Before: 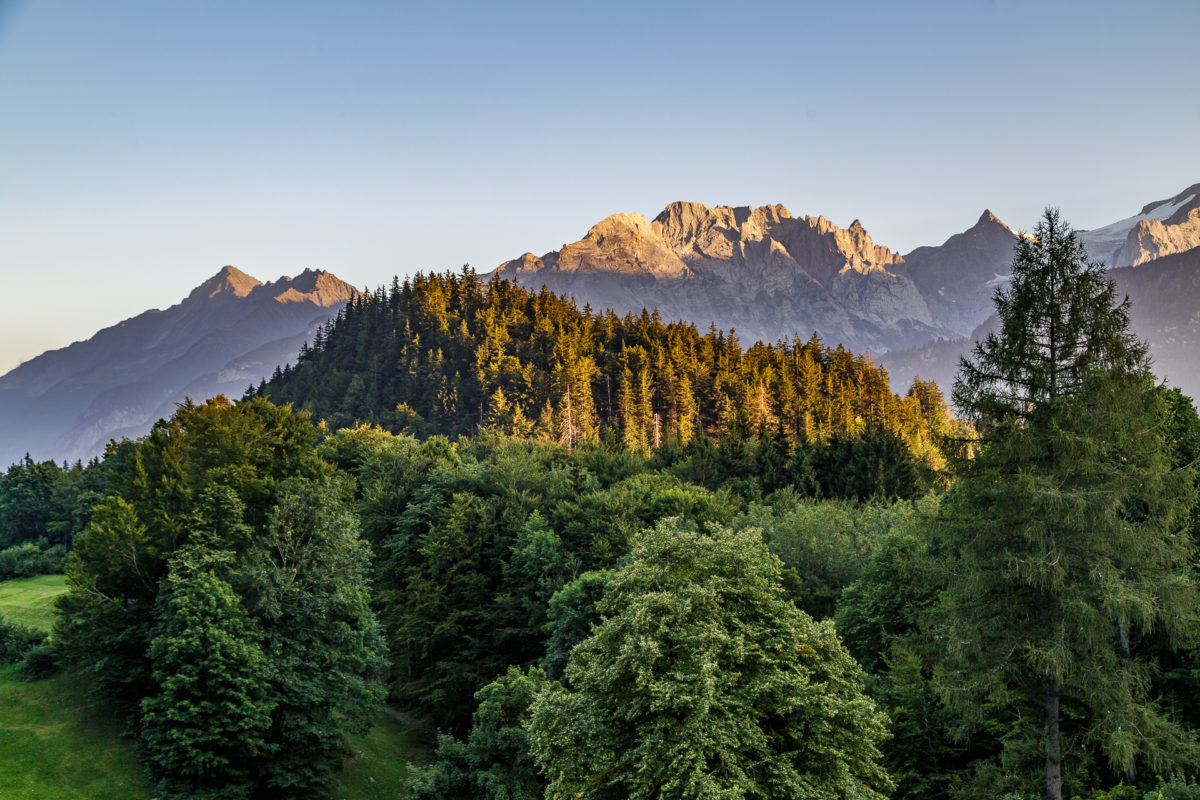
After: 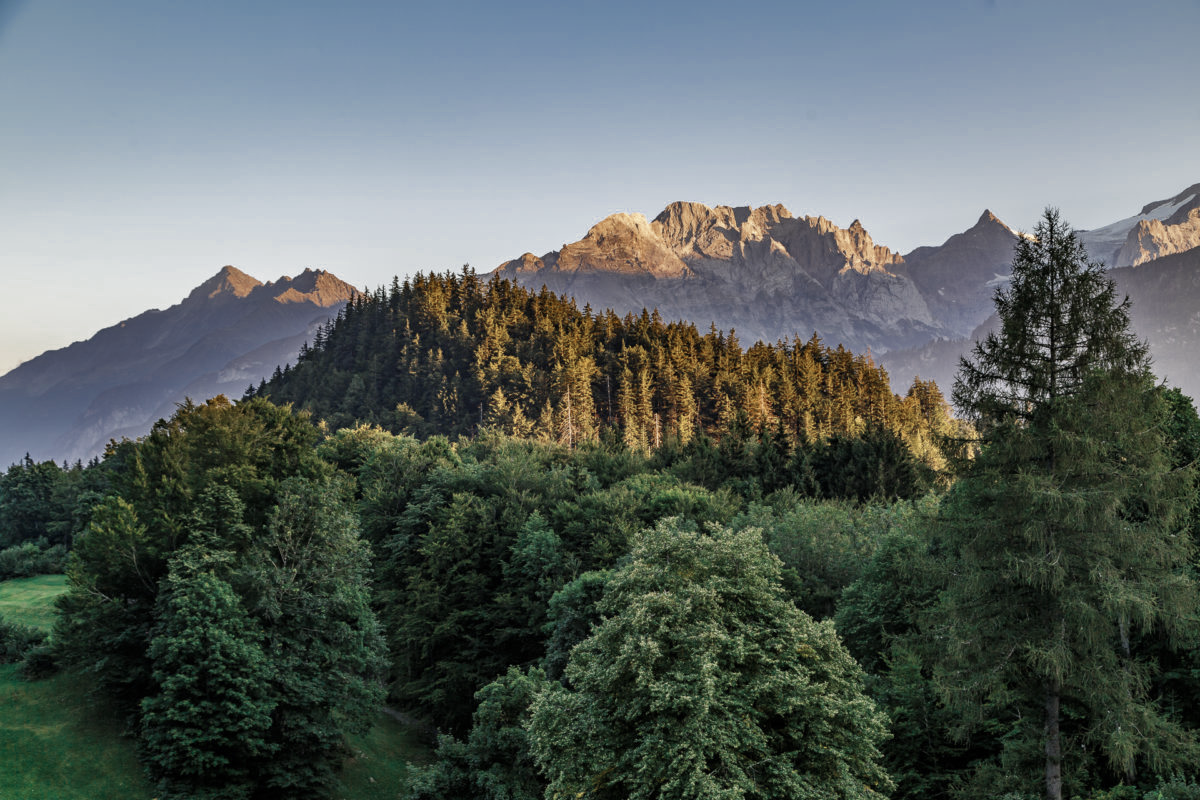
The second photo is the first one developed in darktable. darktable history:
color zones: curves: ch0 [(0, 0.5) (0.125, 0.4) (0.25, 0.5) (0.375, 0.4) (0.5, 0.4) (0.625, 0.35) (0.75, 0.35) (0.875, 0.5)]; ch1 [(0, 0.35) (0.125, 0.45) (0.25, 0.35) (0.375, 0.35) (0.5, 0.35) (0.625, 0.35) (0.75, 0.45) (0.875, 0.35)]; ch2 [(0, 0.6) (0.125, 0.5) (0.25, 0.5) (0.375, 0.6) (0.5, 0.6) (0.625, 0.5) (0.75, 0.5) (0.875, 0.5)], mix 26.64%
